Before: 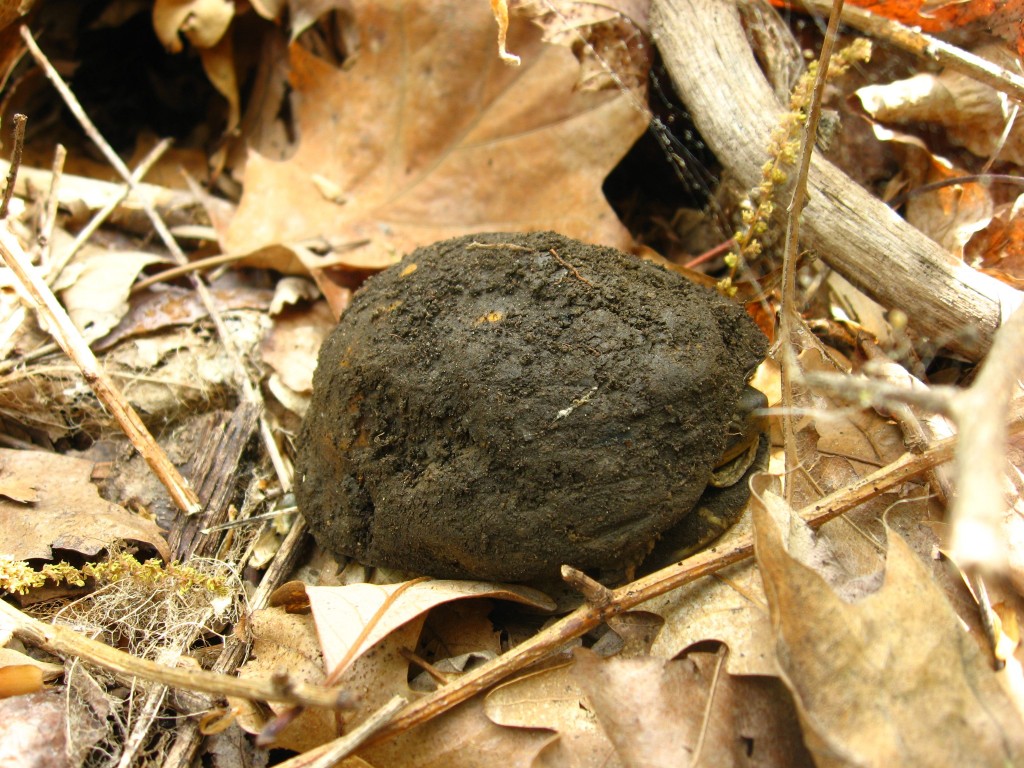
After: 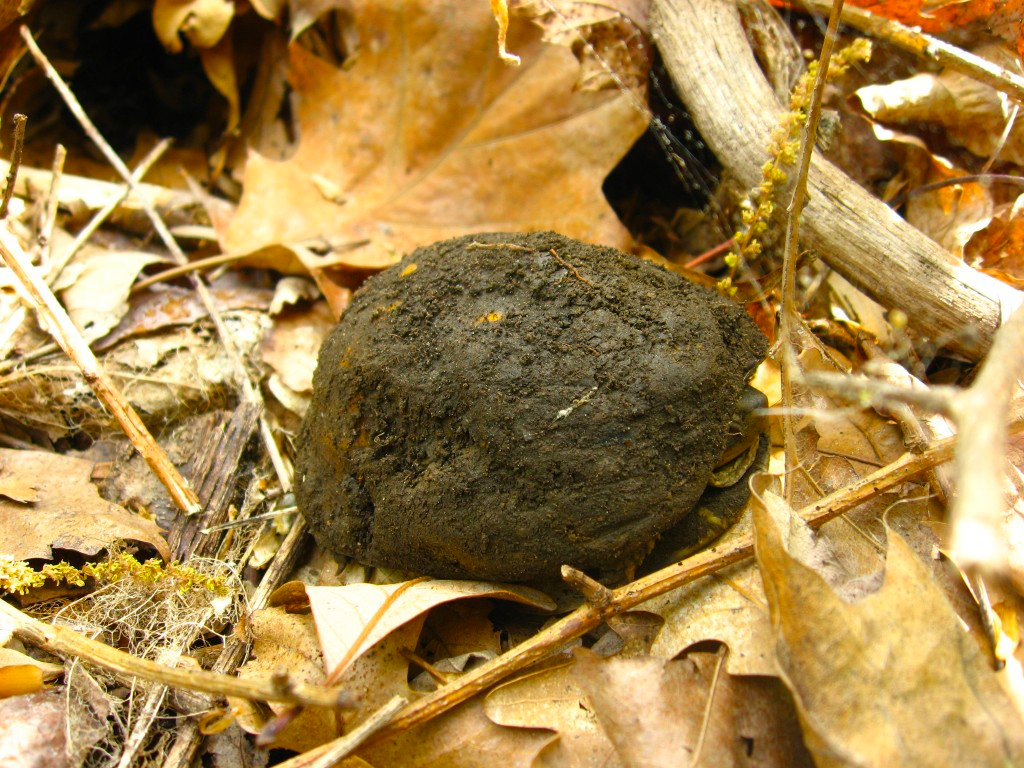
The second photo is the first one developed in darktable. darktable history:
color balance rgb: perceptual saturation grading › global saturation 25%, global vibrance 10%
white balance: emerald 1
